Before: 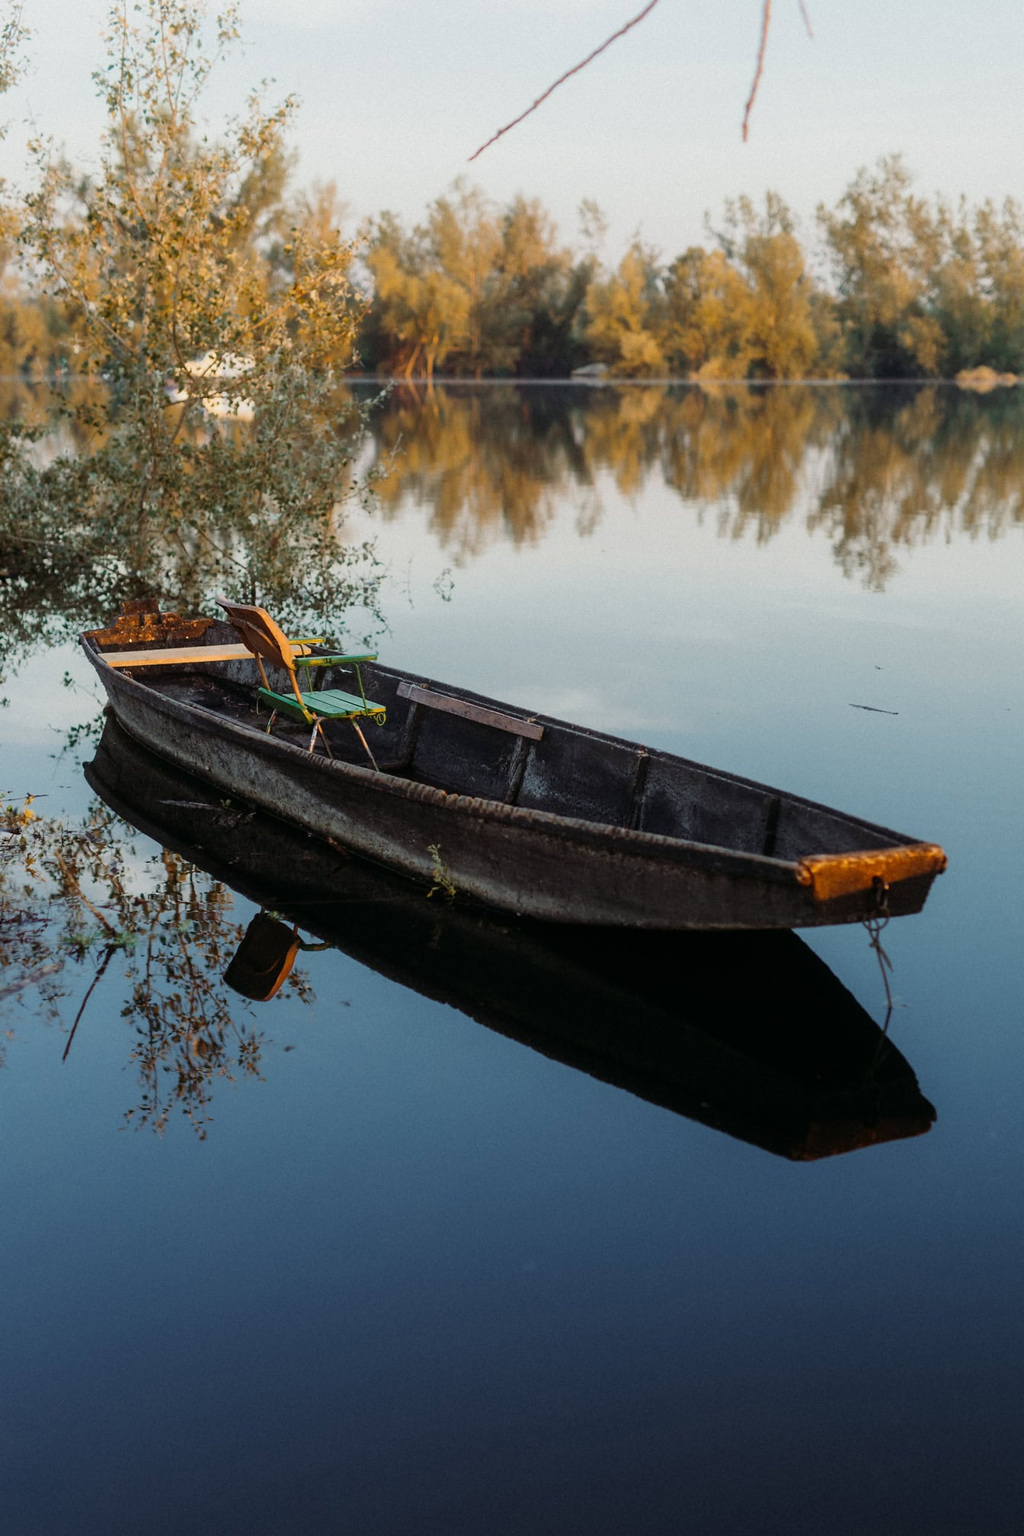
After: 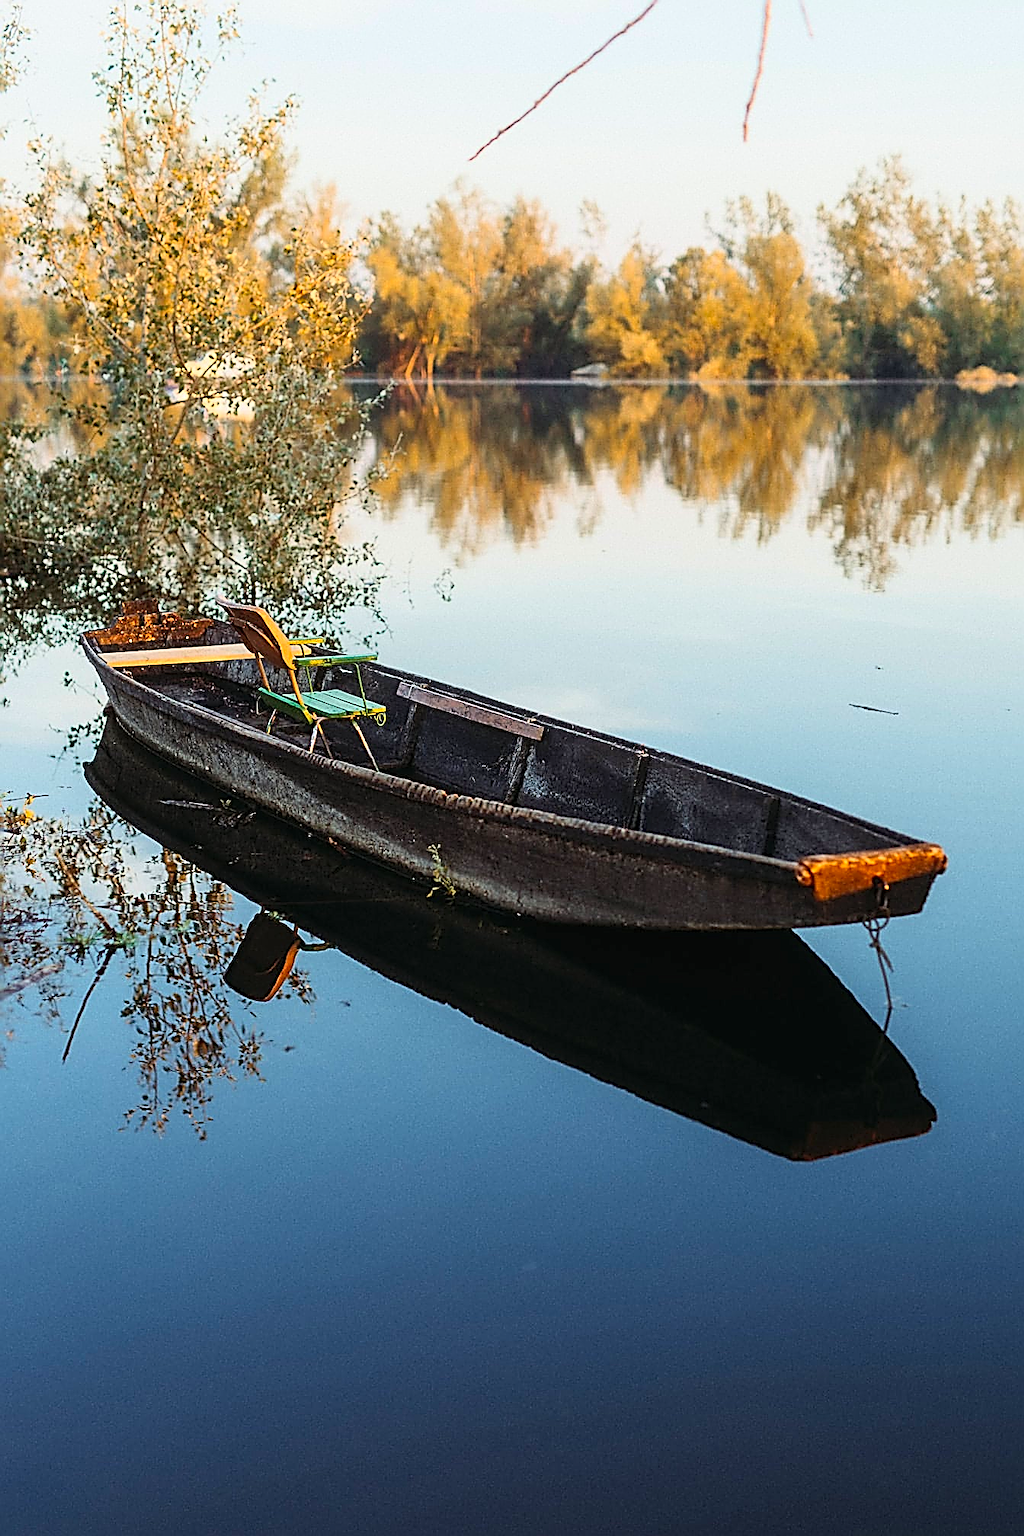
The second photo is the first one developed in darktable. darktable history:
contrast brightness saturation: contrast 0.242, brightness 0.246, saturation 0.382
sharpen: amount 1.986
